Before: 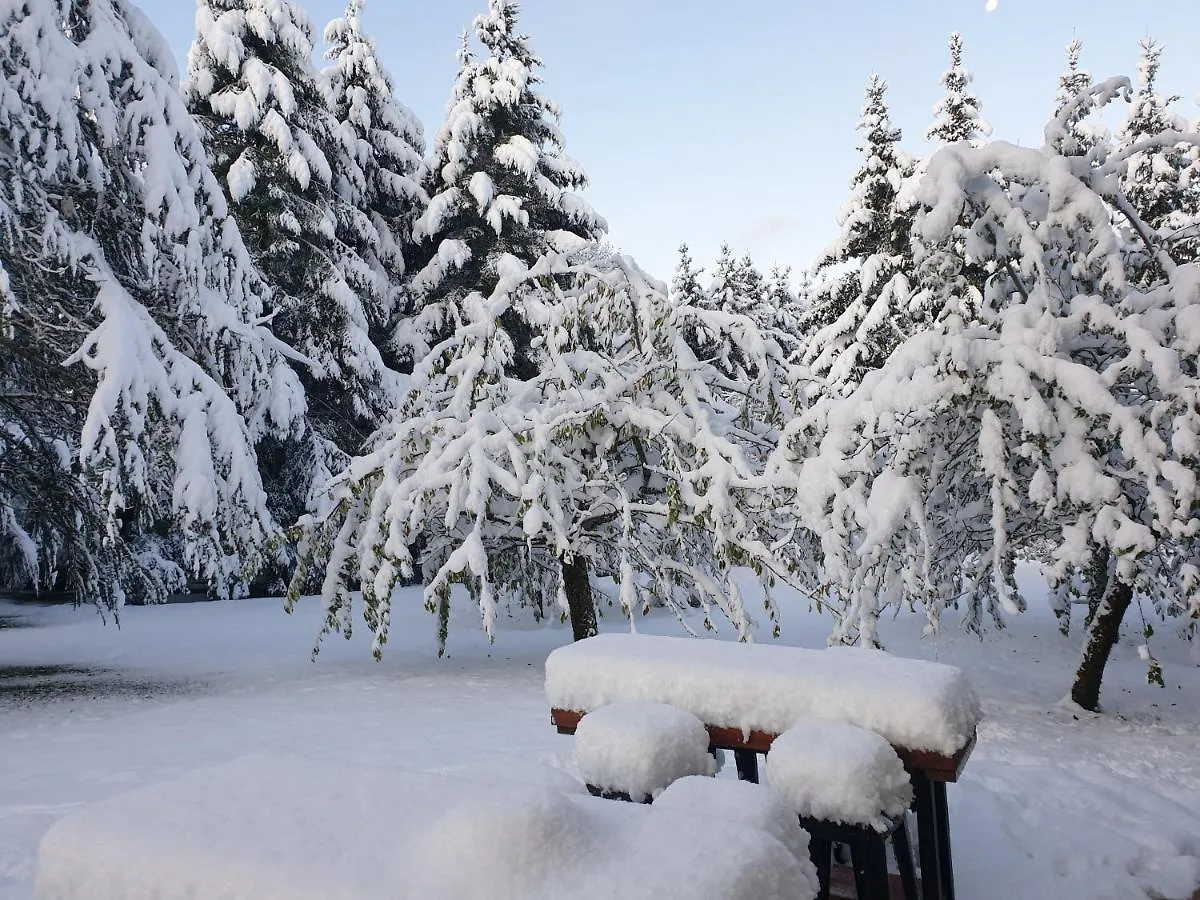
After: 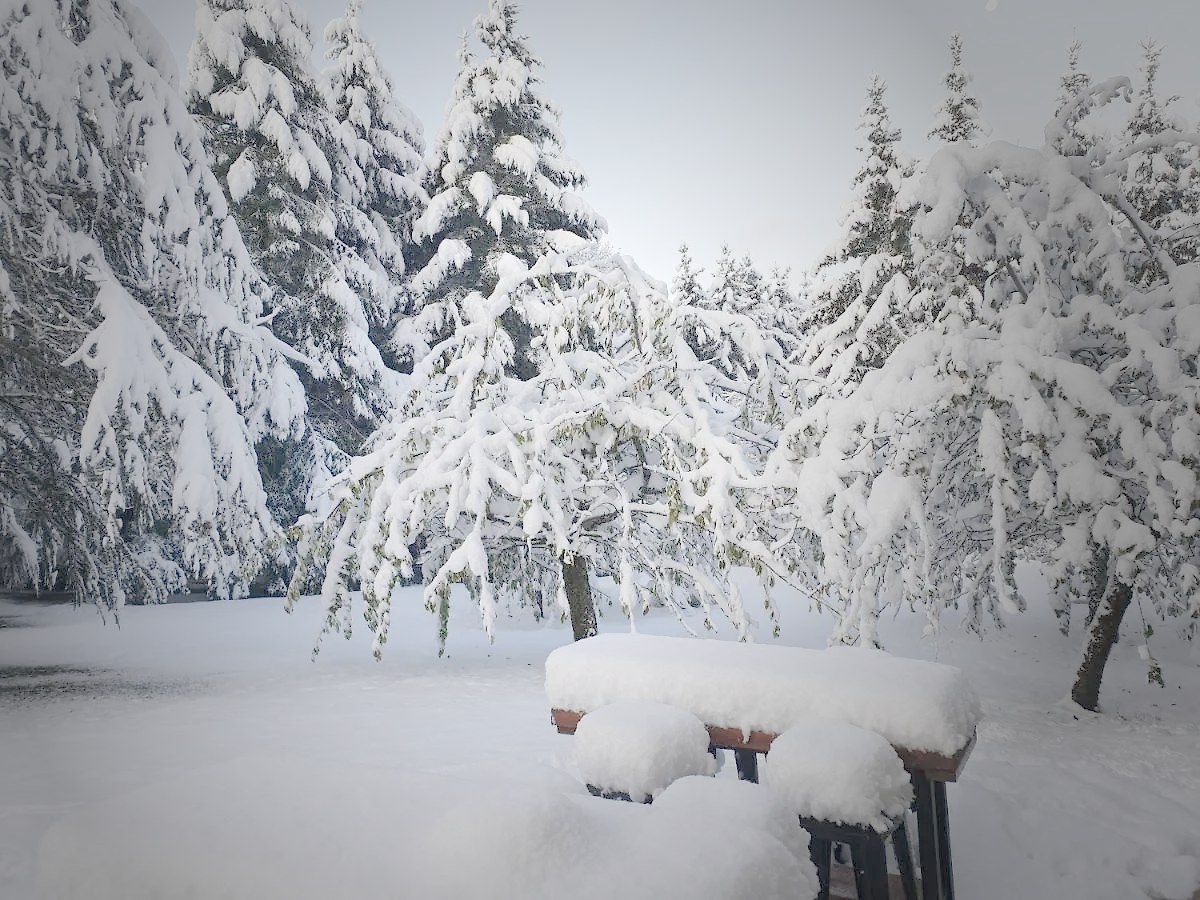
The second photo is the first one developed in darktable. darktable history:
white balance: red 1, blue 1
vignetting: fall-off start 33.76%, fall-off radius 64.94%, brightness -0.575, center (-0.12, -0.002), width/height ratio 0.959
